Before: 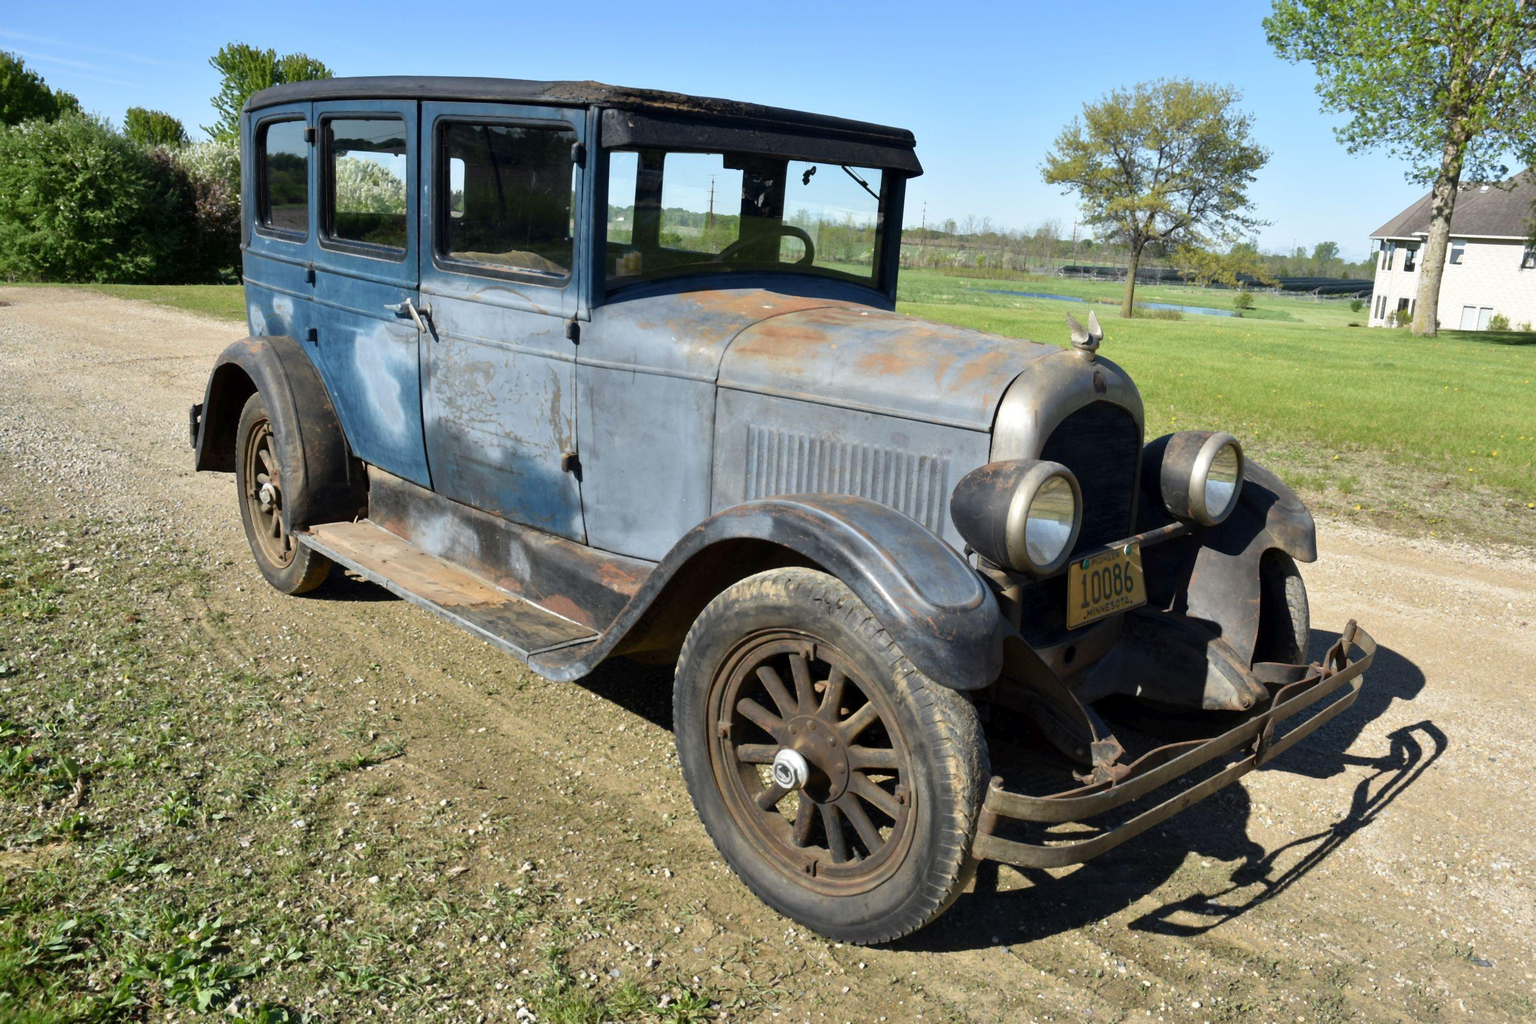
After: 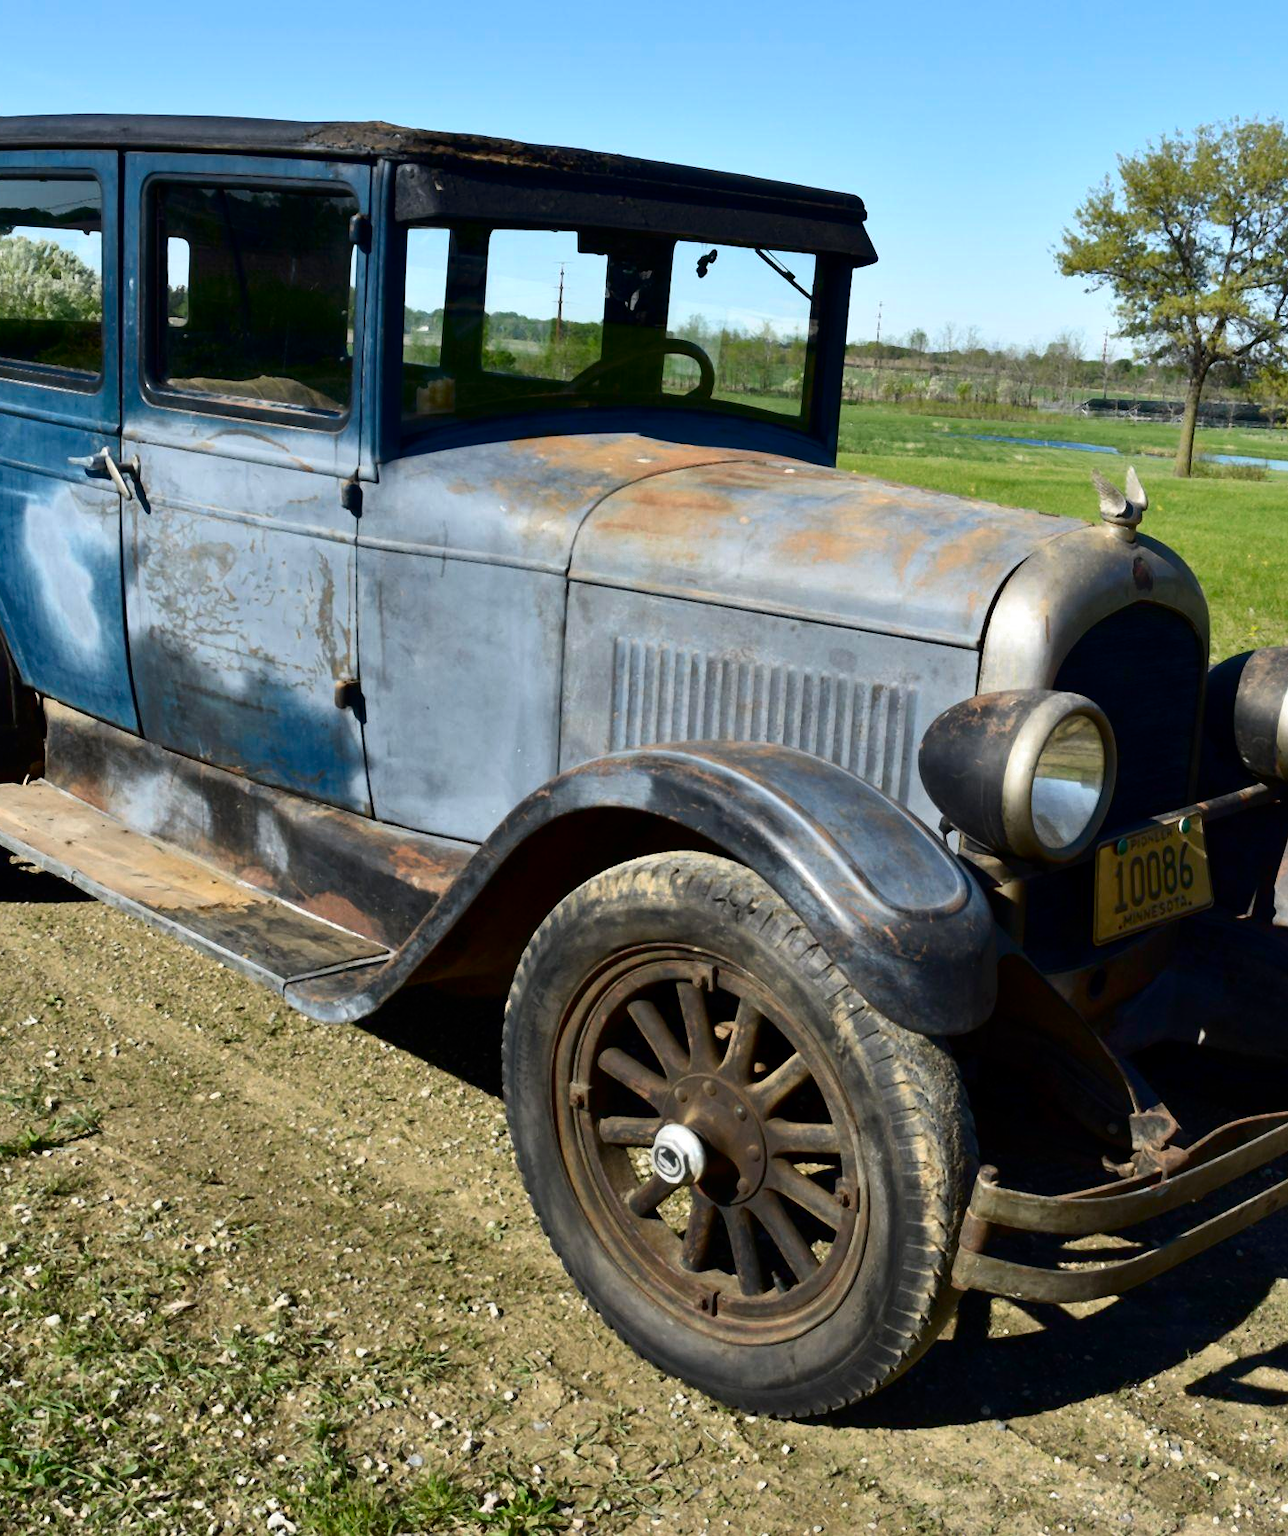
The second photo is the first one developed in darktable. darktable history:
color zones: curves: ch0 [(0, 0.558) (0.143, 0.548) (0.286, 0.447) (0.429, 0.259) (0.571, 0.5) (0.714, 0.5) (0.857, 0.593) (1, 0.558)]; ch1 [(0, 0.543) (0.01, 0.544) (0.12, 0.492) (0.248, 0.458) (0.5, 0.534) (0.748, 0.5) (0.99, 0.469) (1, 0.543)]; ch2 [(0, 0.507) (0.143, 0.522) (0.286, 0.505) (0.429, 0.5) (0.571, 0.5) (0.714, 0.5) (0.857, 0.5) (1, 0.507)]
contrast brightness saturation: contrast 0.194, brightness -0.107, saturation 0.207
crop: left 22.077%, right 22.014%, bottom 0.002%
